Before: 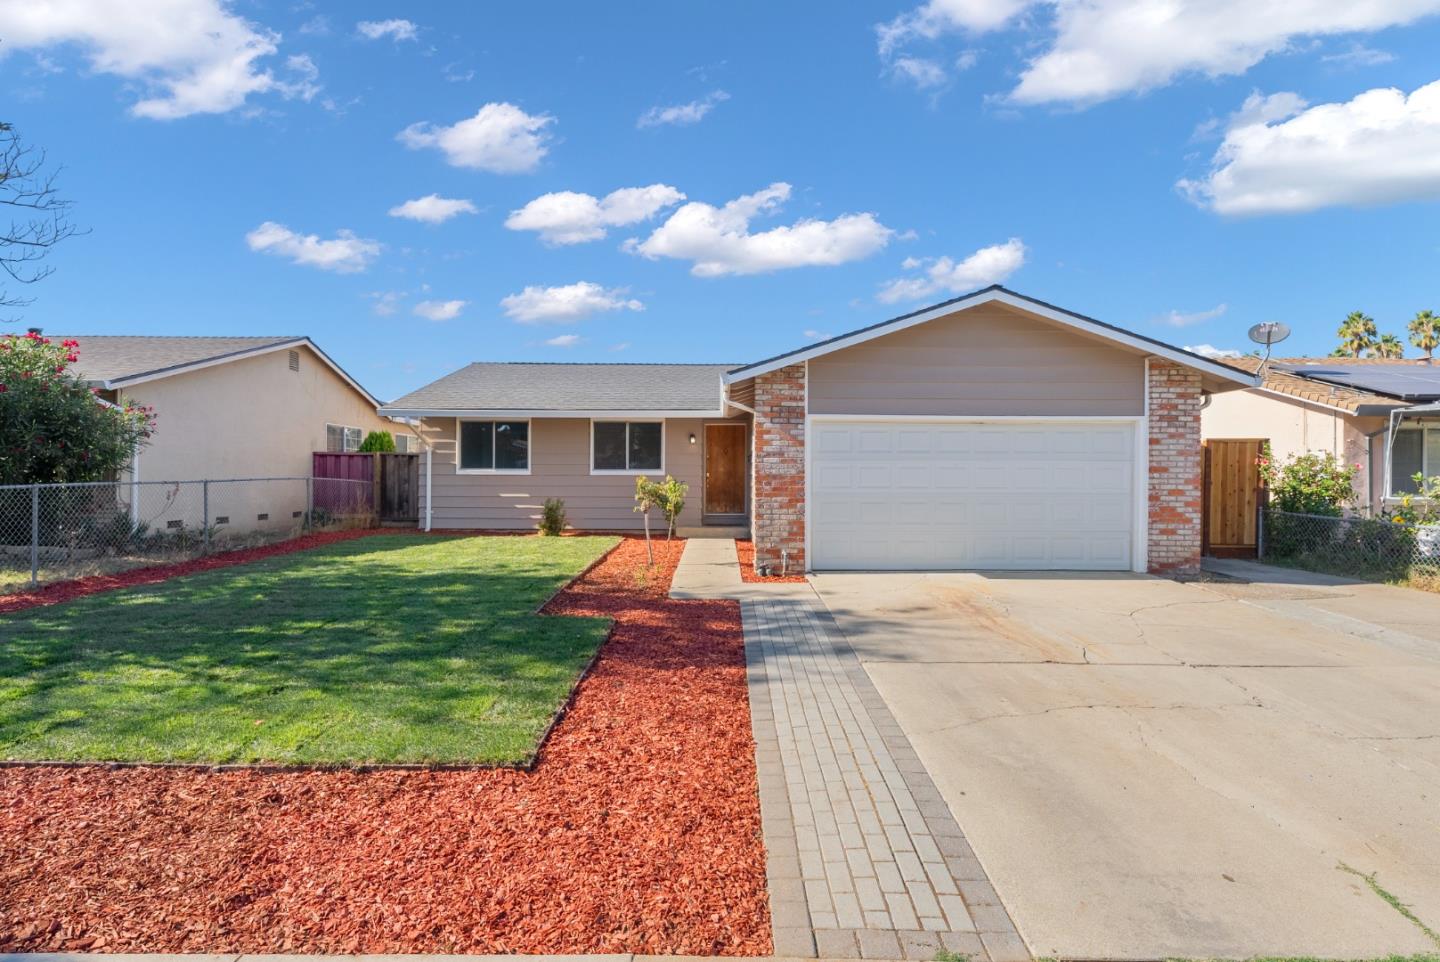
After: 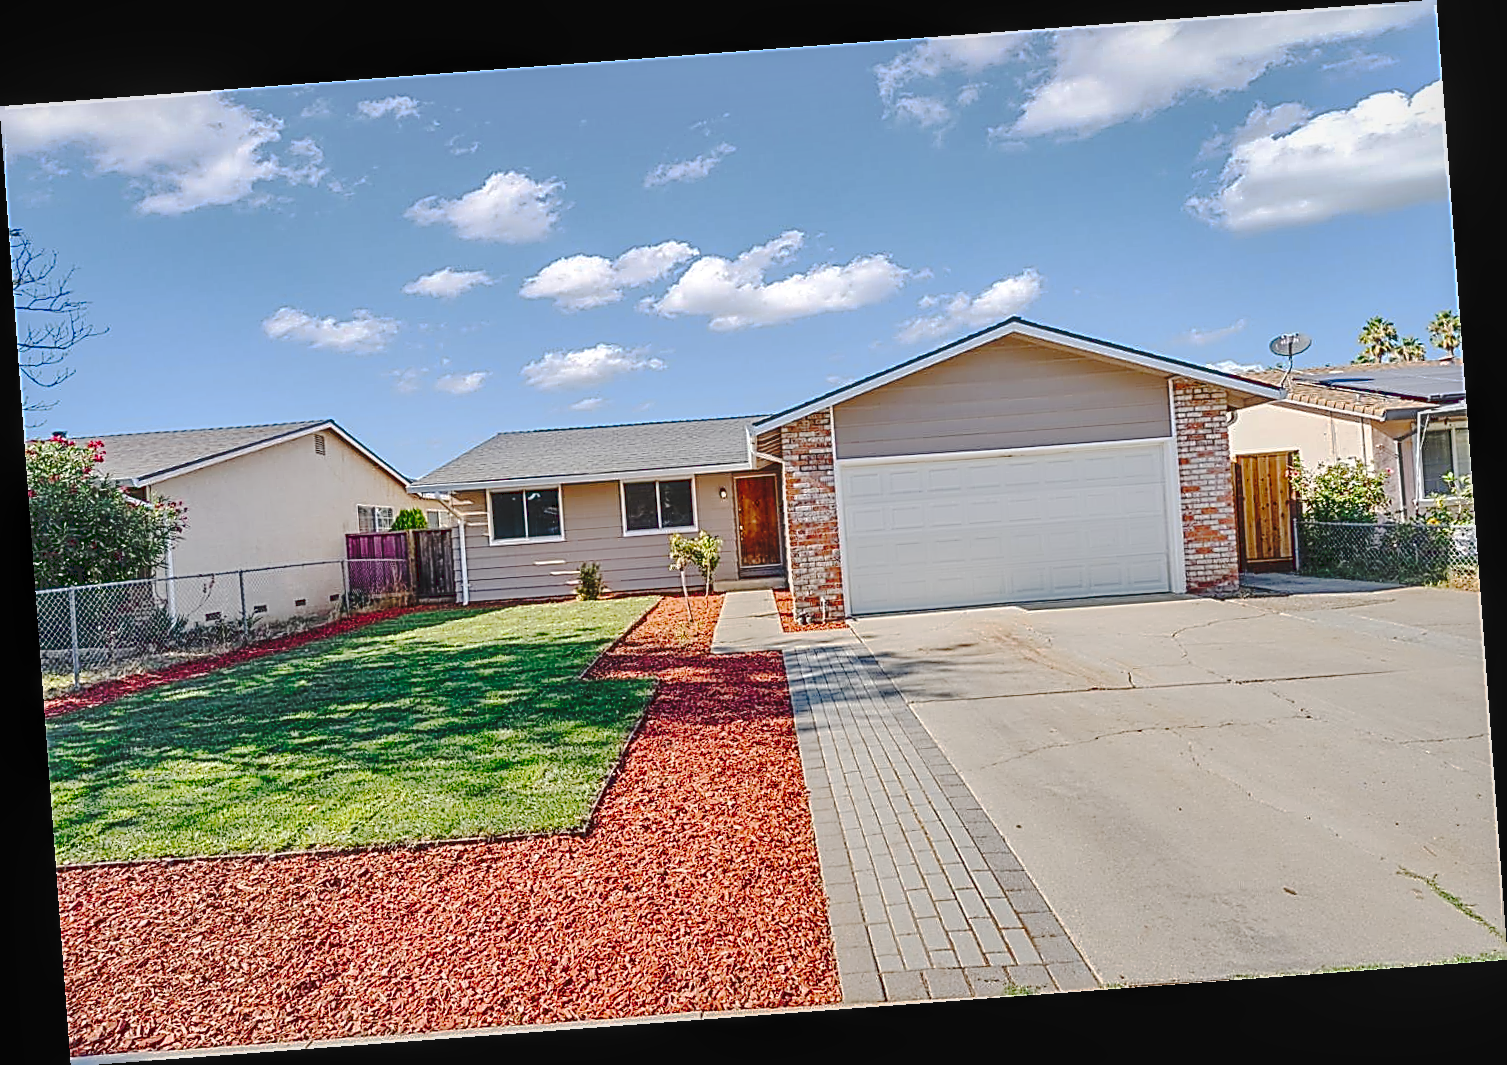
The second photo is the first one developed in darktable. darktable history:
local contrast: on, module defaults
tone curve: curves: ch0 [(0, 0) (0.003, 0.079) (0.011, 0.083) (0.025, 0.088) (0.044, 0.095) (0.069, 0.106) (0.1, 0.115) (0.136, 0.127) (0.177, 0.152) (0.224, 0.198) (0.277, 0.263) (0.335, 0.371) (0.399, 0.483) (0.468, 0.582) (0.543, 0.664) (0.623, 0.726) (0.709, 0.793) (0.801, 0.842) (0.898, 0.896) (1, 1)], preserve colors none
sharpen: amount 2
contrast brightness saturation: contrast 0.15, brightness 0.05
rotate and perspective: rotation -4.25°, automatic cropping off
shadows and highlights: on, module defaults
